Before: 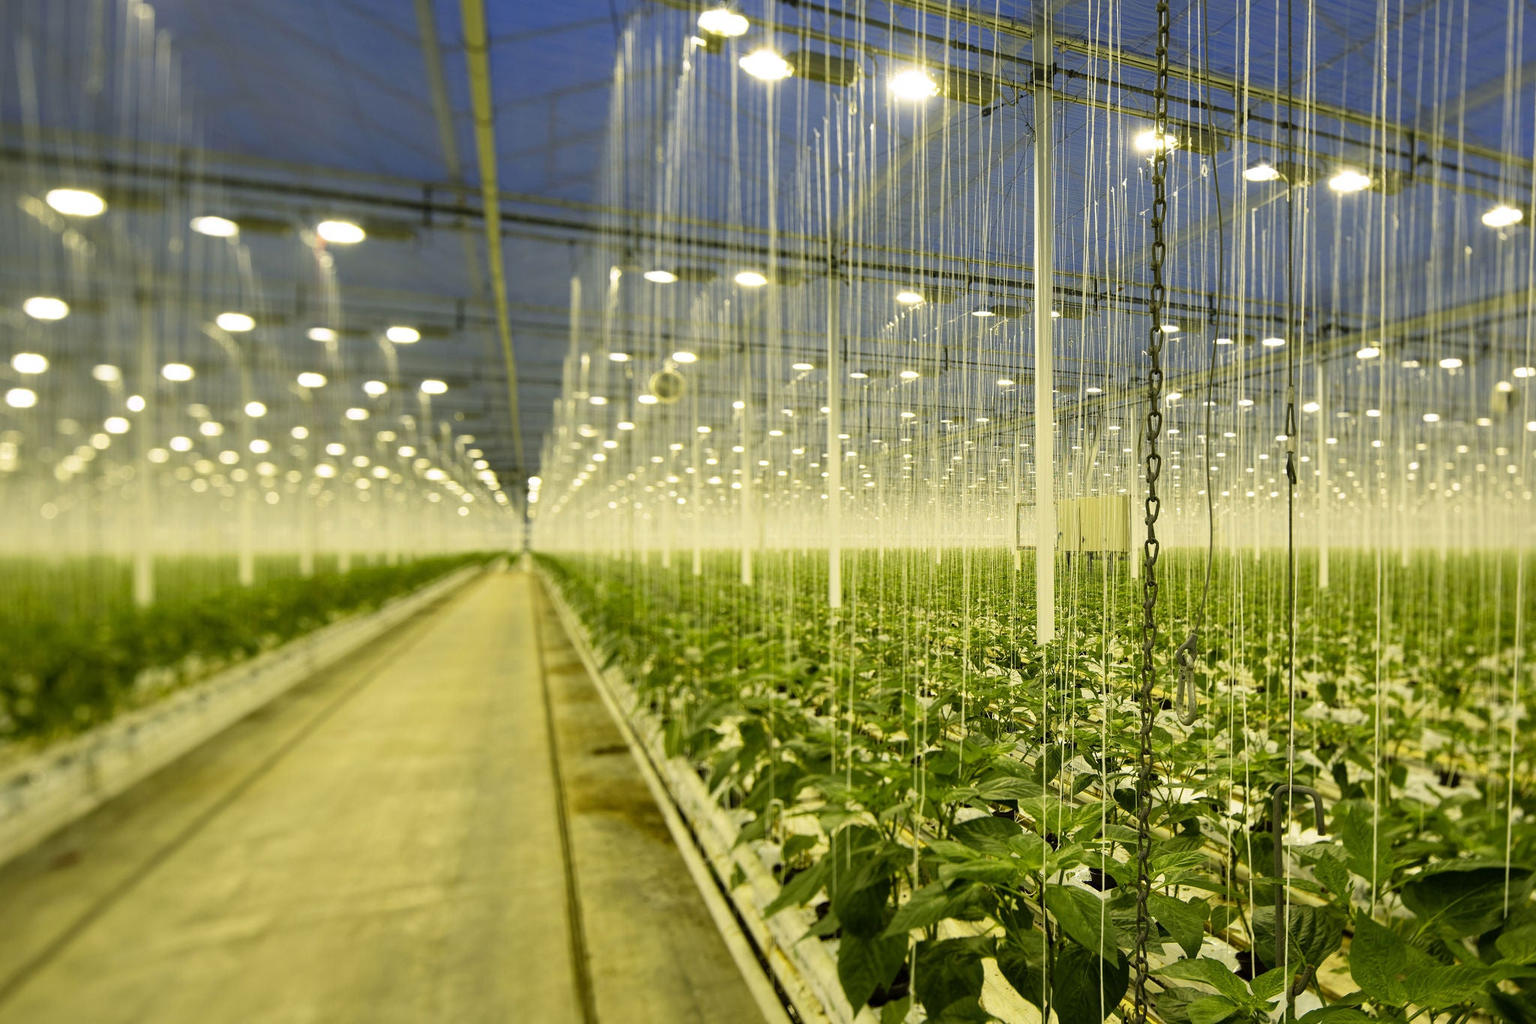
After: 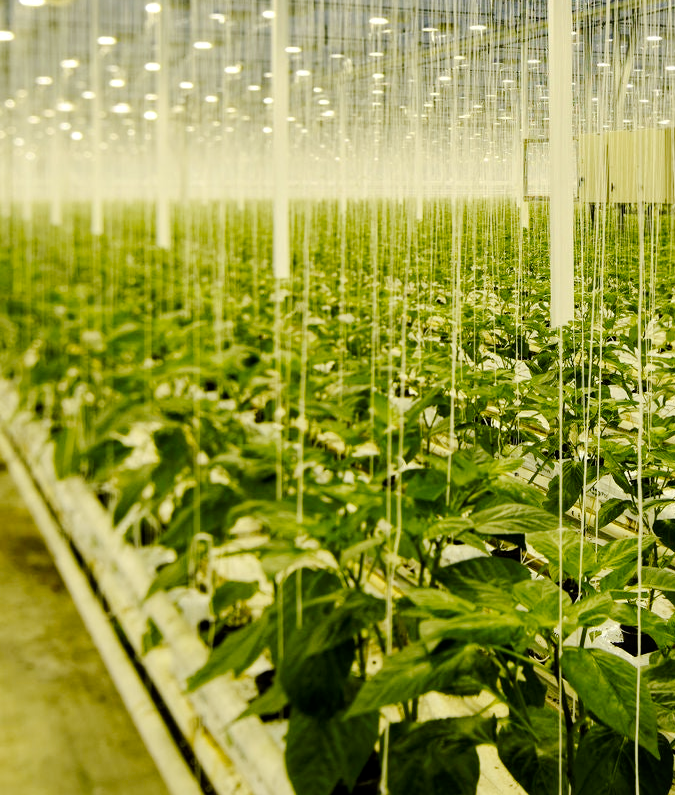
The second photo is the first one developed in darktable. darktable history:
crop: left 40.656%, top 39.017%, right 25.95%, bottom 2.713%
tone curve: curves: ch0 [(0, 0) (0.003, 0.019) (0.011, 0.02) (0.025, 0.019) (0.044, 0.027) (0.069, 0.038) (0.1, 0.056) (0.136, 0.089) (0.177, 0.137) (0.224, 0.187) (0.277, 0.259) (0.335, 0.343) (0.399, 0.437) (0.468, 0.532) (0.543, 0.613) (0.623, 0.685) (0.709, 0.752) (0.801, 0.822) (0.898, 0.9) (1, 1)], preserve colors none
contrast equalizer: y [[0.5 ×4, 0.483, 0.43], [0.5 ×6], [0.5 ×6], [0 ×6], [0 ×6]]
local contrast: highlights 100%, shadows 103%, detail 119%, midtone range 0.2
